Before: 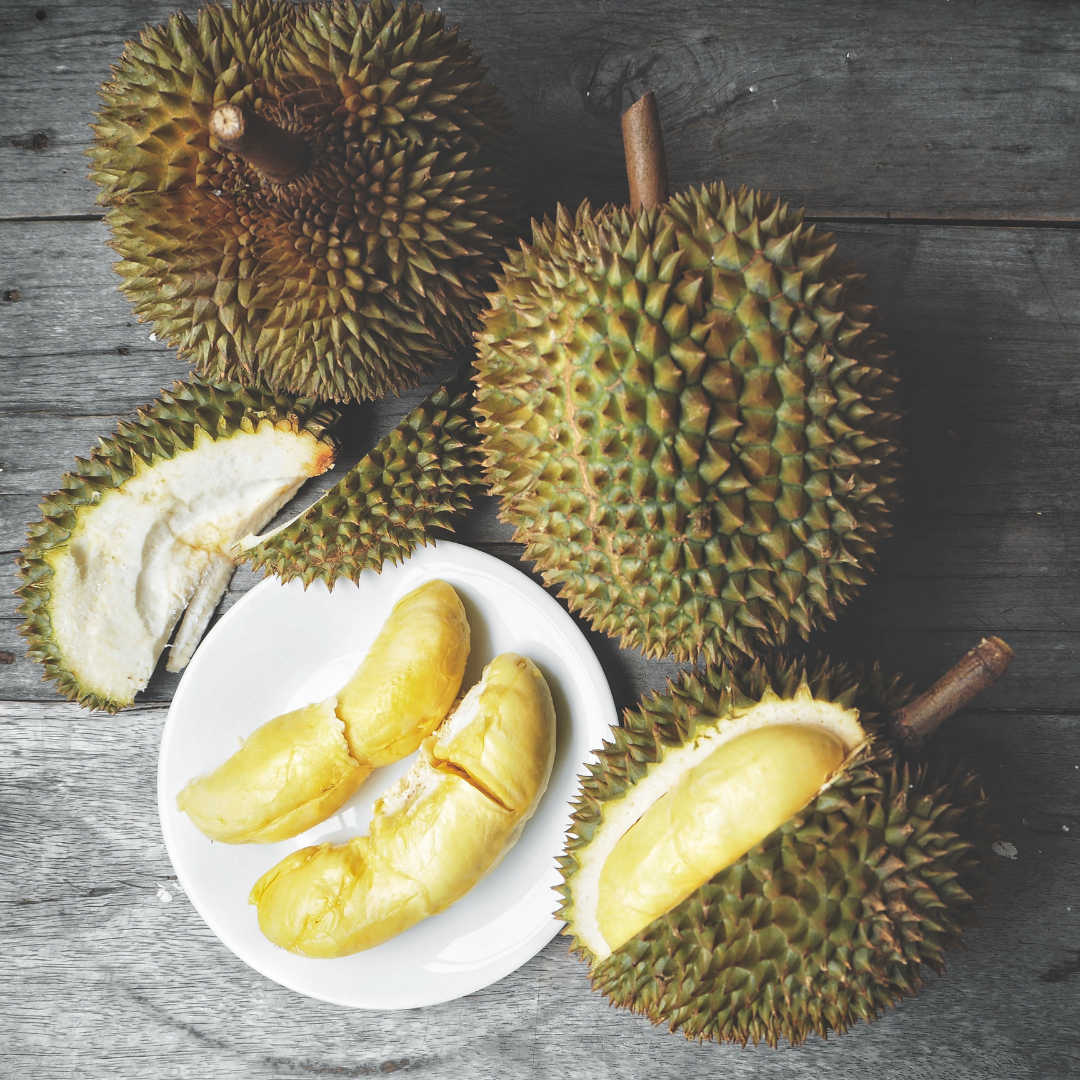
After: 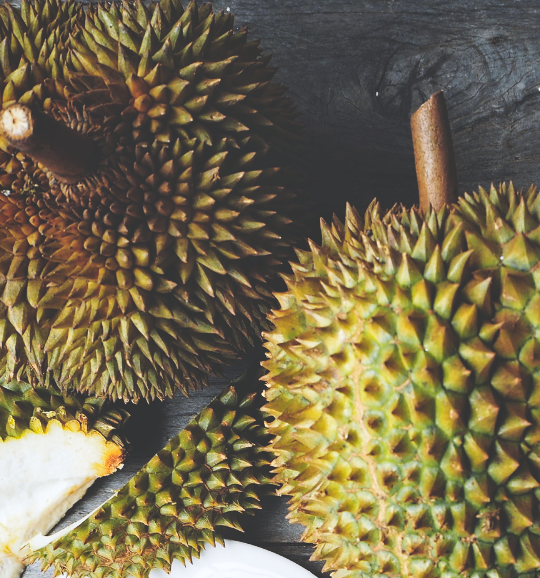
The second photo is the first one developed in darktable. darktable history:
color zones: curves: ch1 [(0, 0.469) (0.01, 0.469) (0.12, 0.446) (0.248, 0.469) (0.5, 0.5) (0.748, 0.5) (0.99, 0.469) (1, 0.469)]
color balance: output saturation 110%
crop: left 19.556%, right 30.401%, bottom 46.458%
tone curve: curves: ch0 [(0, 0) (0.003, 0.172) (0.011, 0.177) (0.025, 0.177) (0.044, 0.177) (0.069, 0.178) (0.1, 0.181) (0.136, 0.19) (0.177, 0.208) (0.224, 0.226) (0.277, 0.274) (0.335, 0.338) (0.399, 0.43) (0.468, 0.535) (0.543, 0.635) (0.623, 0.726) (0.709, 0.815) (0.801, 0.882) (0.898, 0.936) (1, 1)], preserve colors none
white balance: red 0.976, blue 1.04
